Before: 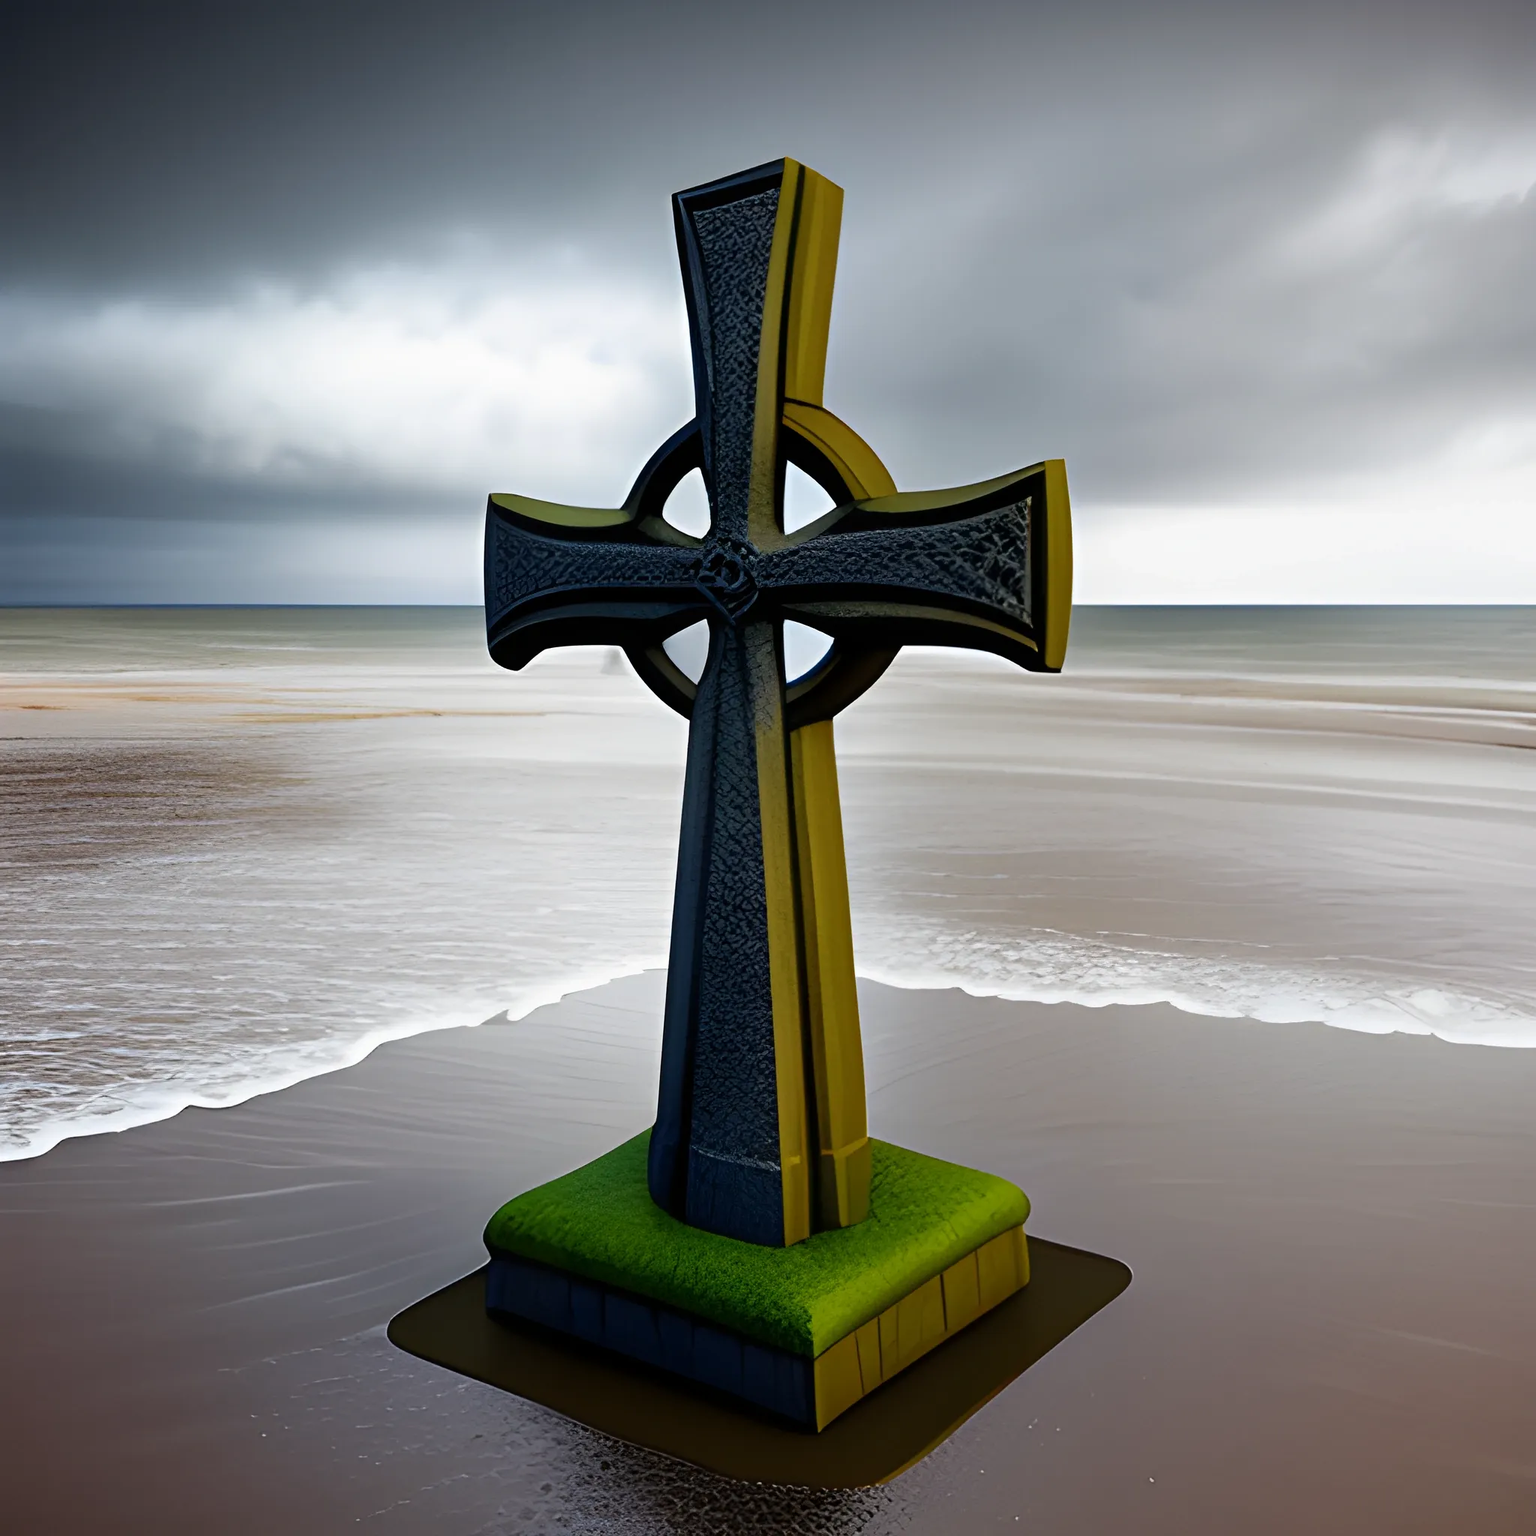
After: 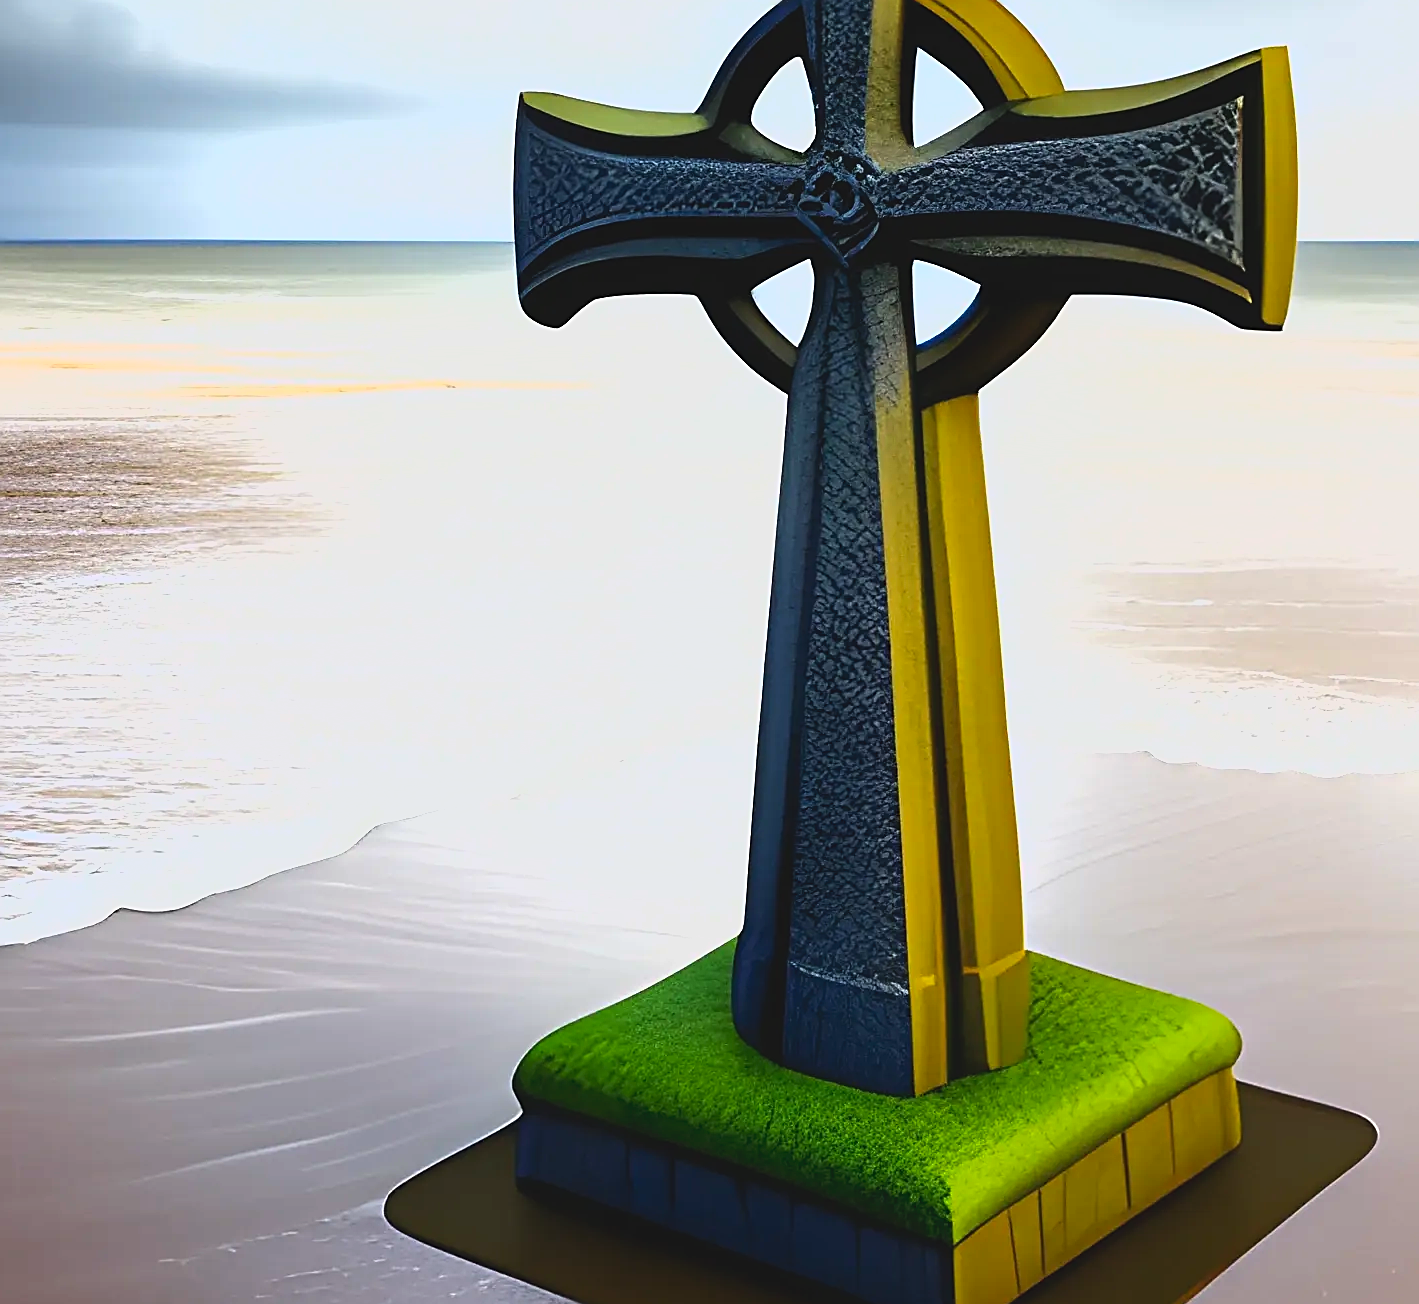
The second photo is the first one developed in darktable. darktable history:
tone equalizer: -8 EV -0.417 EV, -7 EV -0.389 EV, -6 EV -0.333 EV, -5 EV -0.222 EV, -3 EV 0.222 EV, -2 EV 0.333 EV, -1 EV 0.389 EV, +0 EV 0.417 EV, edges refinement/feathering 500, mask exposure compensation -1.57 EV, preserve details no
sharpen: radius 1.967
exposure: black level correction 0, exposure 1.1 EV, compensate exposure bias true, compensate highlight preservation false
crop: left 6.488%, top 27.668%, right 24.183%, bottom 8.656%
lowpass: radius 0.1, contrast 0.85, saturation 1.1, unbound 0
